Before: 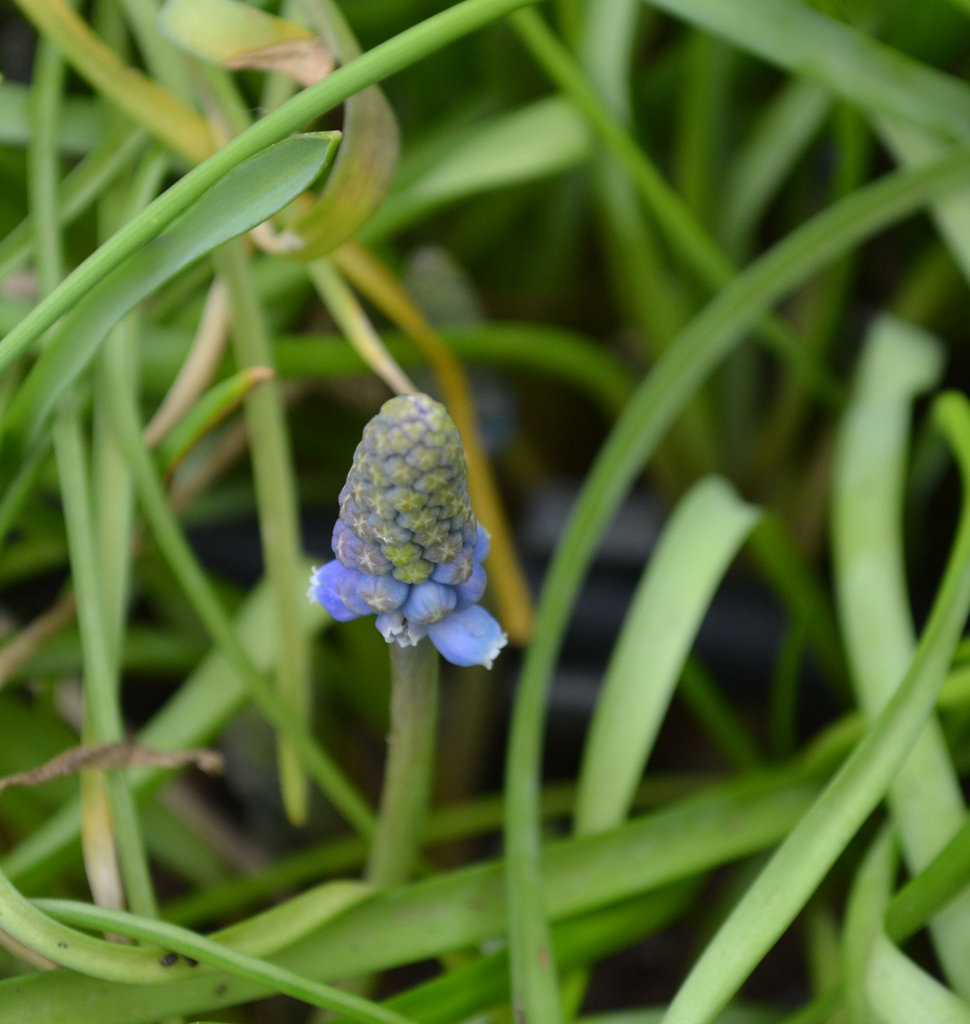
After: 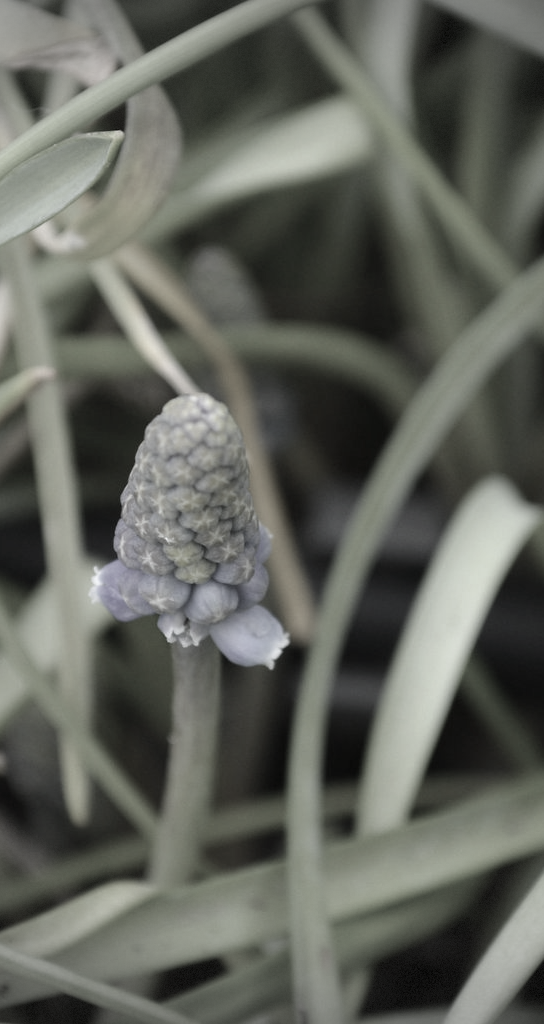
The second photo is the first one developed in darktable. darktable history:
exposure: black level correction 0, exposure 0.199 EV, compensate highlight preservation false
crop and rotate: left 22.56%, right 21.257%
vignetting: fall-off start 88.58%, fall-off radius 43.29%, width/height ratio 1.166, dithering 8-bit output
color correction: highlights b* -0.041, saturation 0.153
